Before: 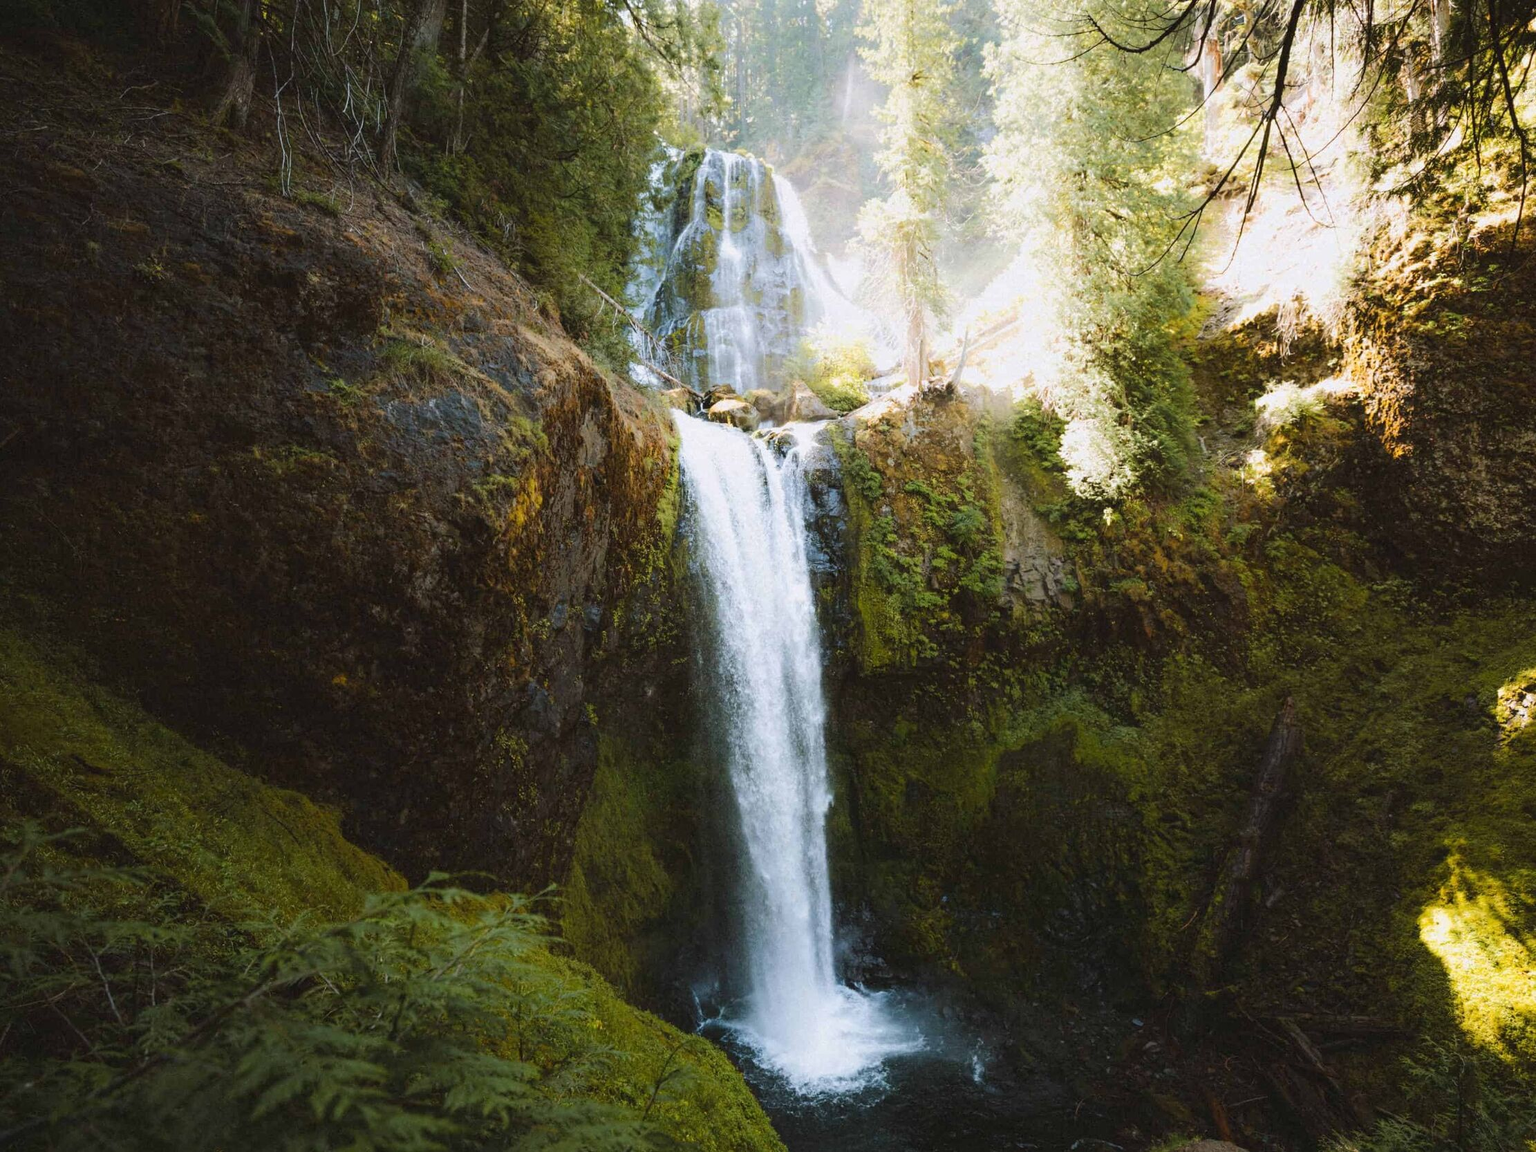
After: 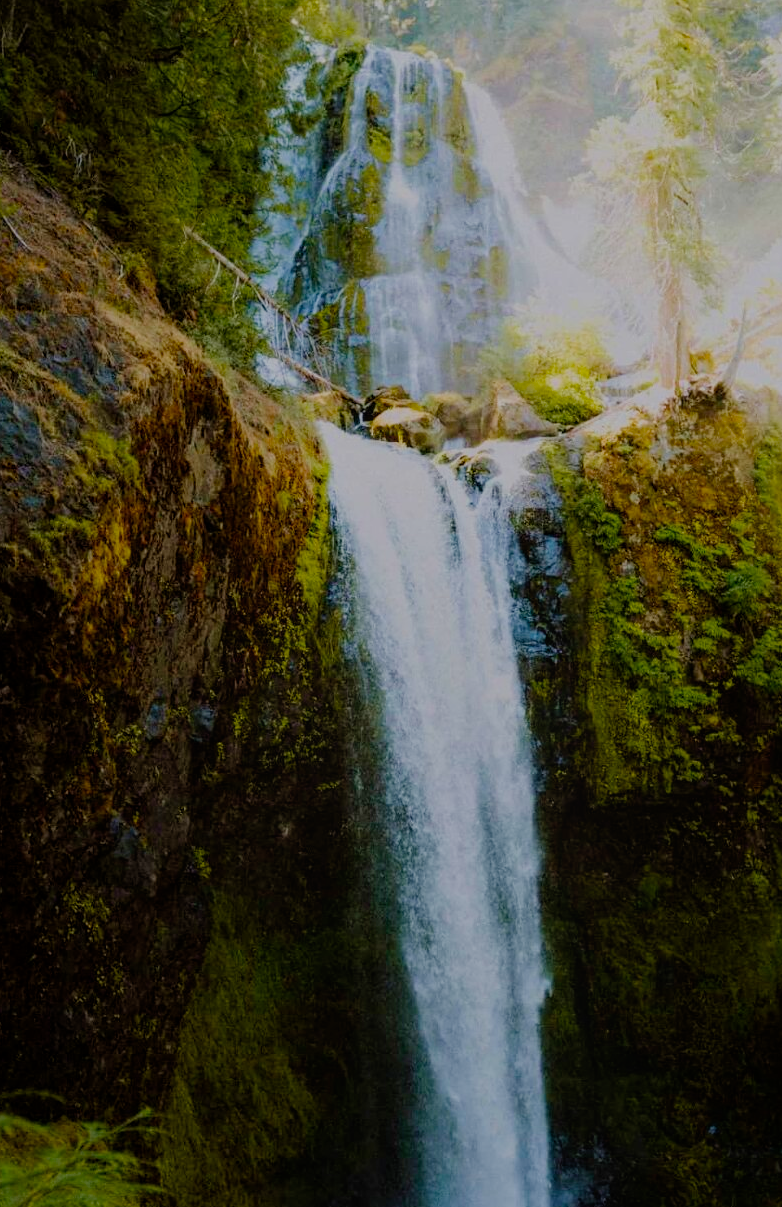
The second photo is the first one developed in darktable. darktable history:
filmic rgb: middle gray luminance 30%, black relative exposure -9 EV, white relative exposure 7 EV, threshold 6 EV, target black luminance 0%, hardness 2.94, latitude 2.04%, contrast 0.963, highlights saturation mix 5%, shadows ↔ highlights balance 12.16%, add noise in highlights 0, preserve chrominance no, color science v3 (2019), use custom middle-gray values true, iterations of high-quality reconstruction 0, contrast in highlights soft, enable highlight reconstruction true
color balance rgb: linear chroma grading › global chroma 15%, perceptual saturation grading › global saturation 30%
crop and rotate: left 29.476%, top 10.214%, right 35.32%, bottom 17.333%
local contrast: detail 110%
velvia: on, module defaults
